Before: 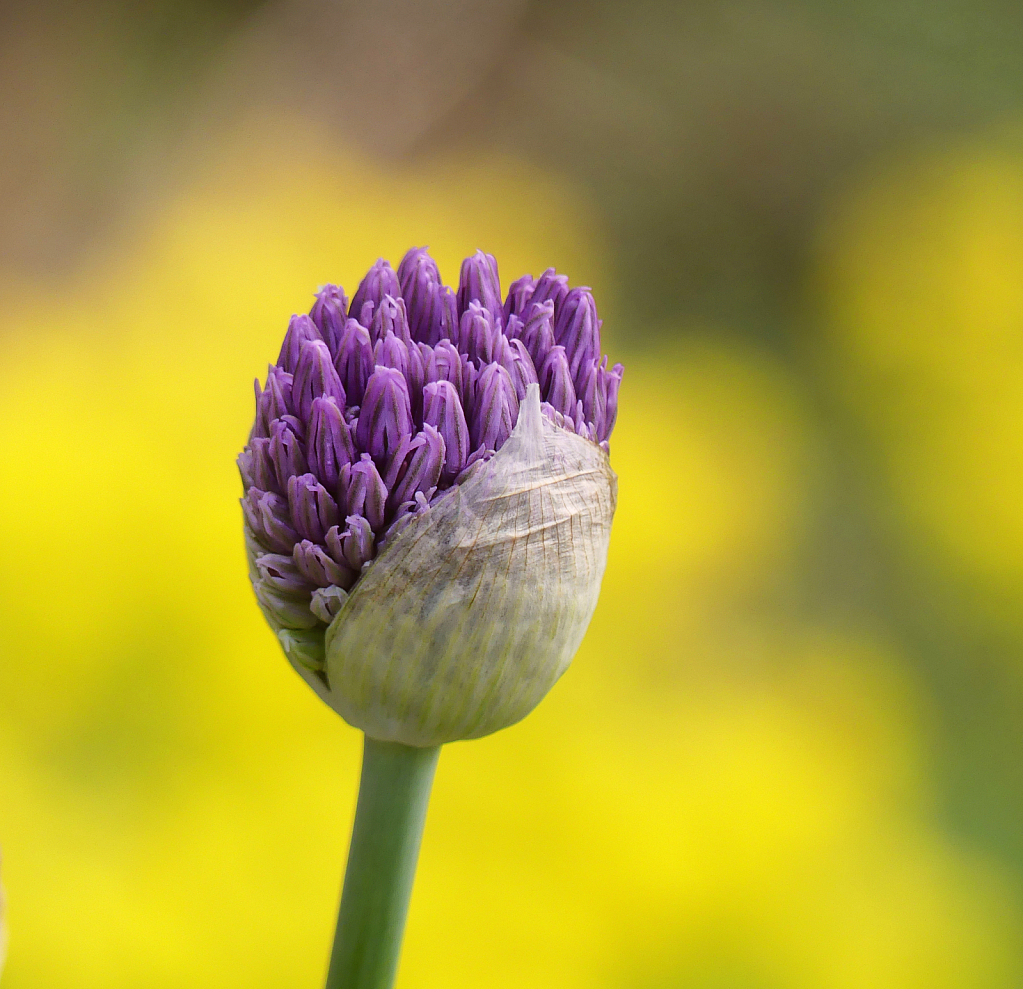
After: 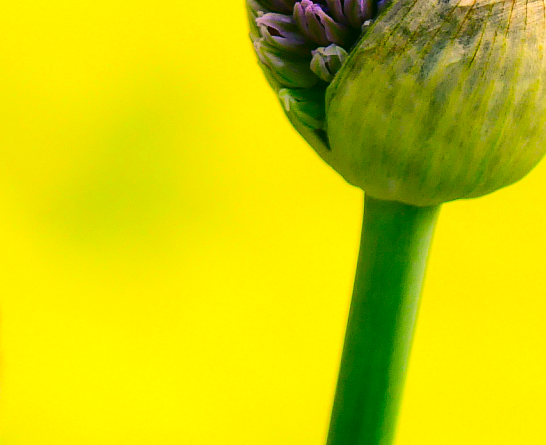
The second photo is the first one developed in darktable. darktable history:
shadows and highlights: shadows -70, highlights 35, soften with gaussian
crop and rotate: top 54.778%, right 46.61%, bottom 0.159%
color correction: highlights a* 5.62, highlights b* 33.57, shadows a* -25.86, shadows b* 4.02
contrast brightness saturation: contrast 0.26, brightness 0.02, saturation 0.87
